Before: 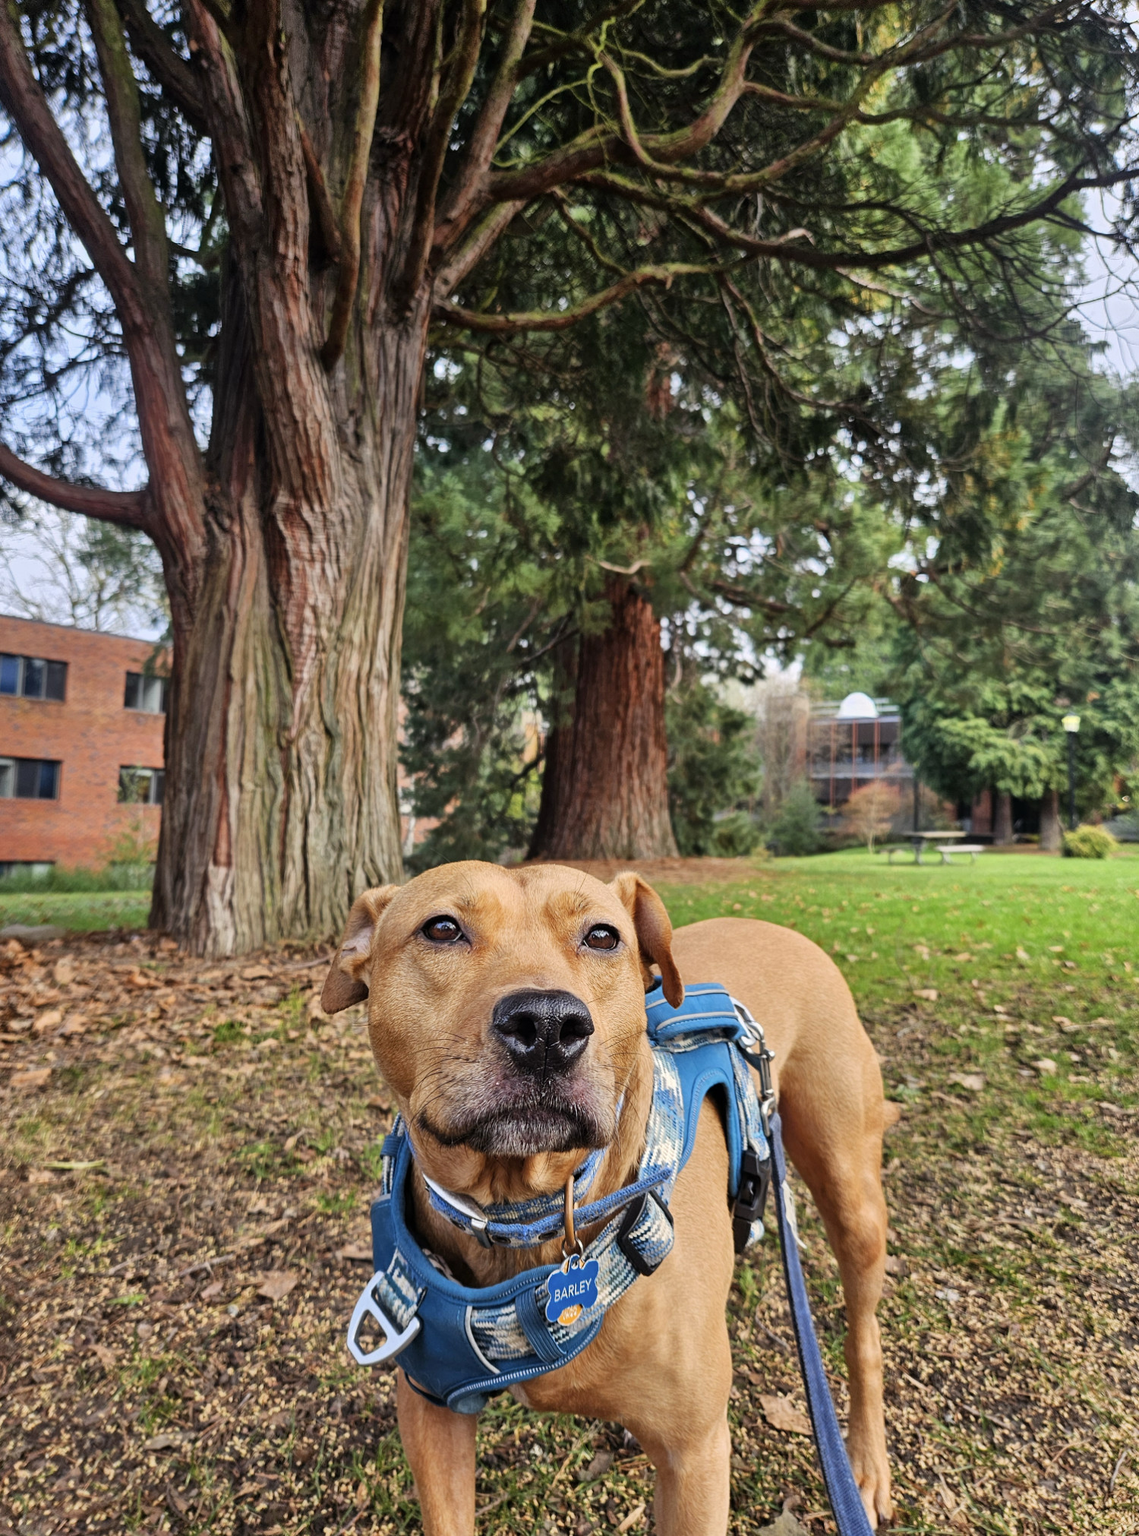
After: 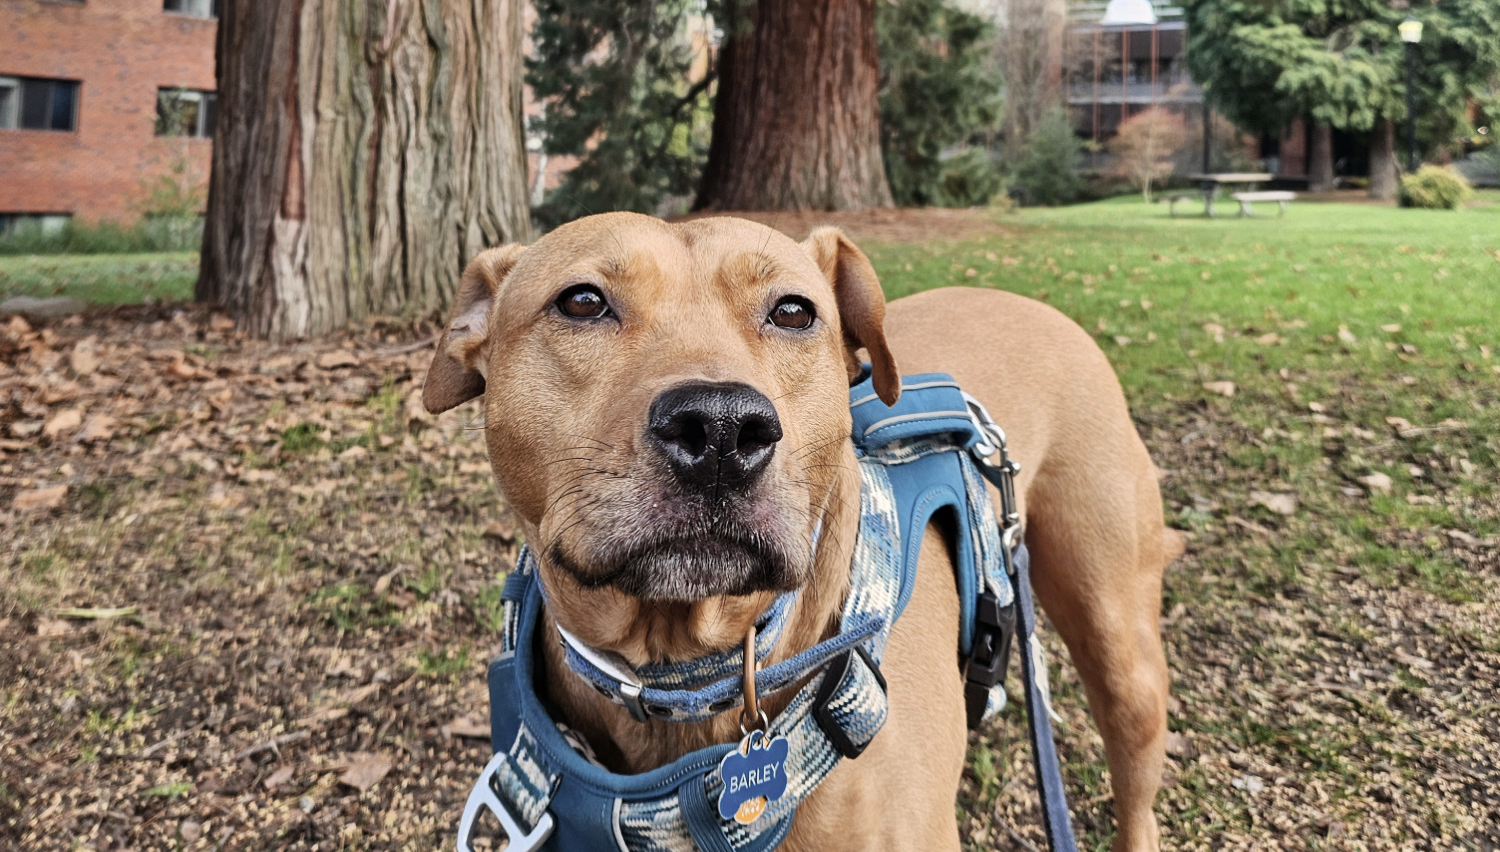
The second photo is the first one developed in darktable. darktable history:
contrast brightness saturation: contrast 0.1, saturation -0.36
crop: top 45.551%, bottom 12.262%
